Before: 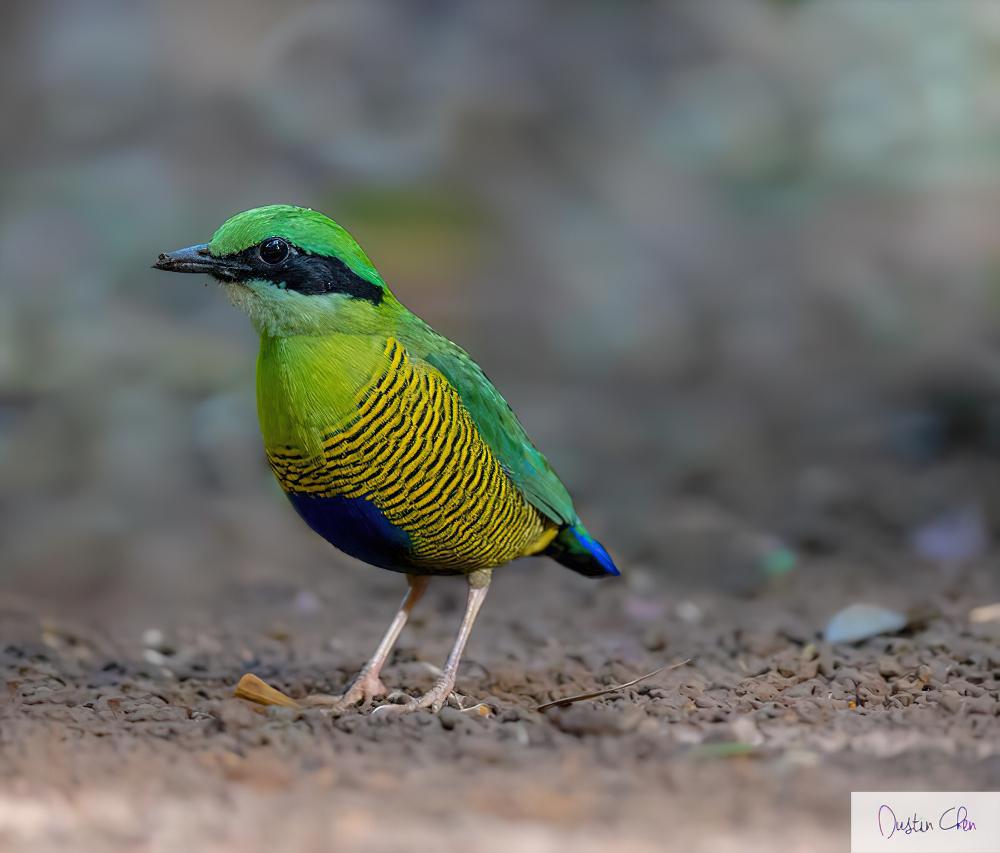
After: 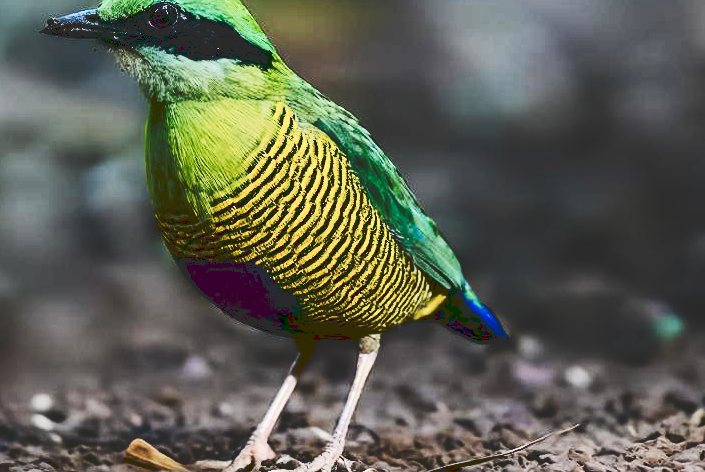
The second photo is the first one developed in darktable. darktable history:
crop: left 11.123%, top 27.61%, right 18.3%, bottom 17.034%
contrast brightness saturation: contrast 0.5, saturation -0.1
tone curve: curves: ch0 [(0, 0) (0.003, 0.17) (0.011, 0.17) (0.025, 0.17) (0.044, 0.168) (0.069, 0.167) (0.1, 0.173) (0.136, 0.181) (0.177, 0.199) (0.224, 0.226) (0.277, 0.271) (0.335, 0.333) (0.399, 0.419) (0.468, 0.52) (0.543, 0.621) (0.623, 0.716) (0.709, 0.795) (0.801, 0.867) (0.898, 0.914) (1, 1)], preserve colors none
